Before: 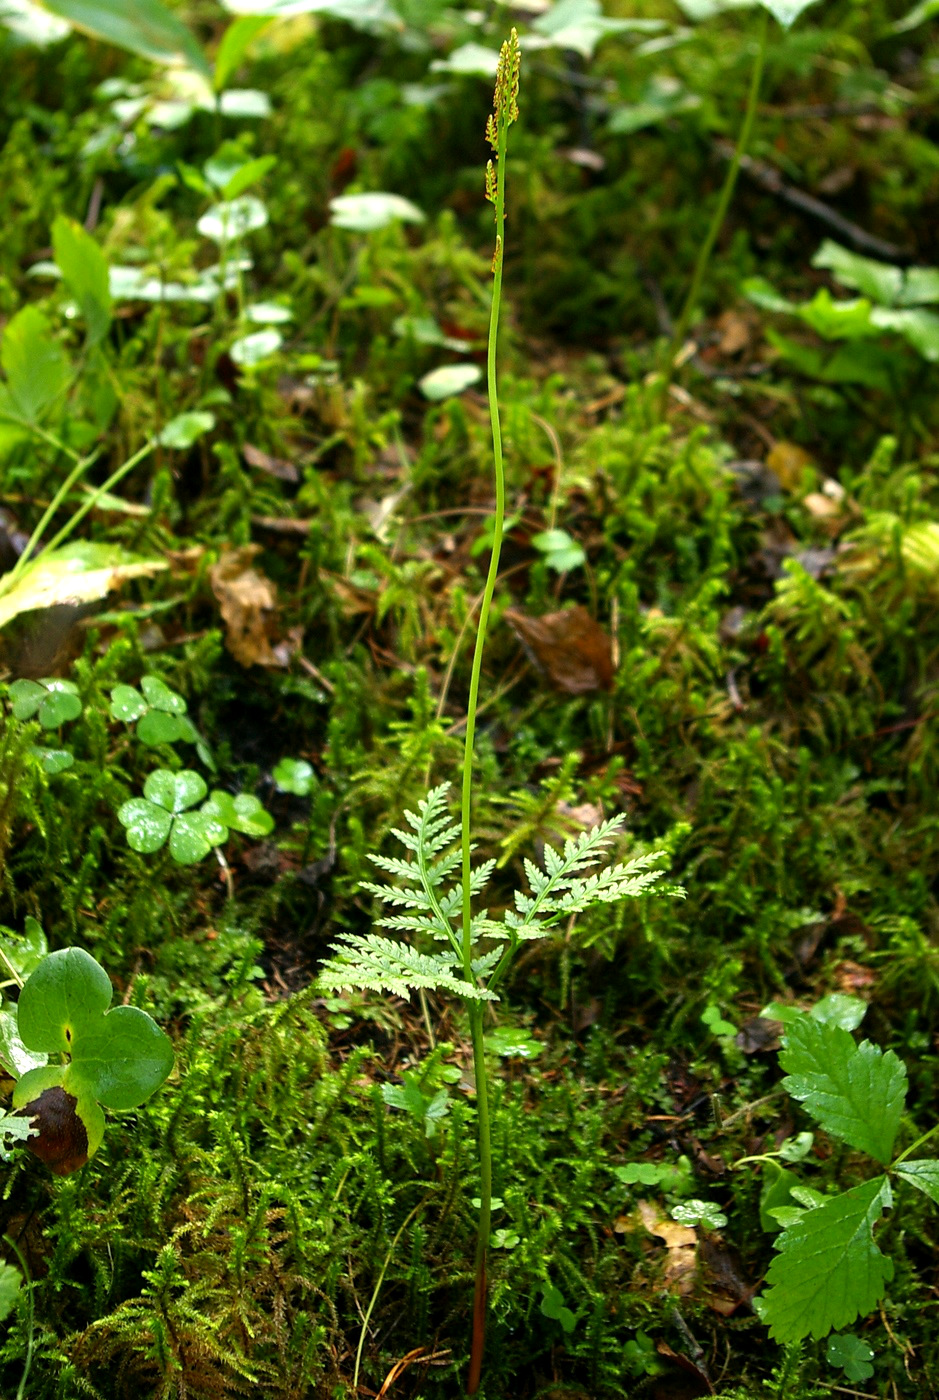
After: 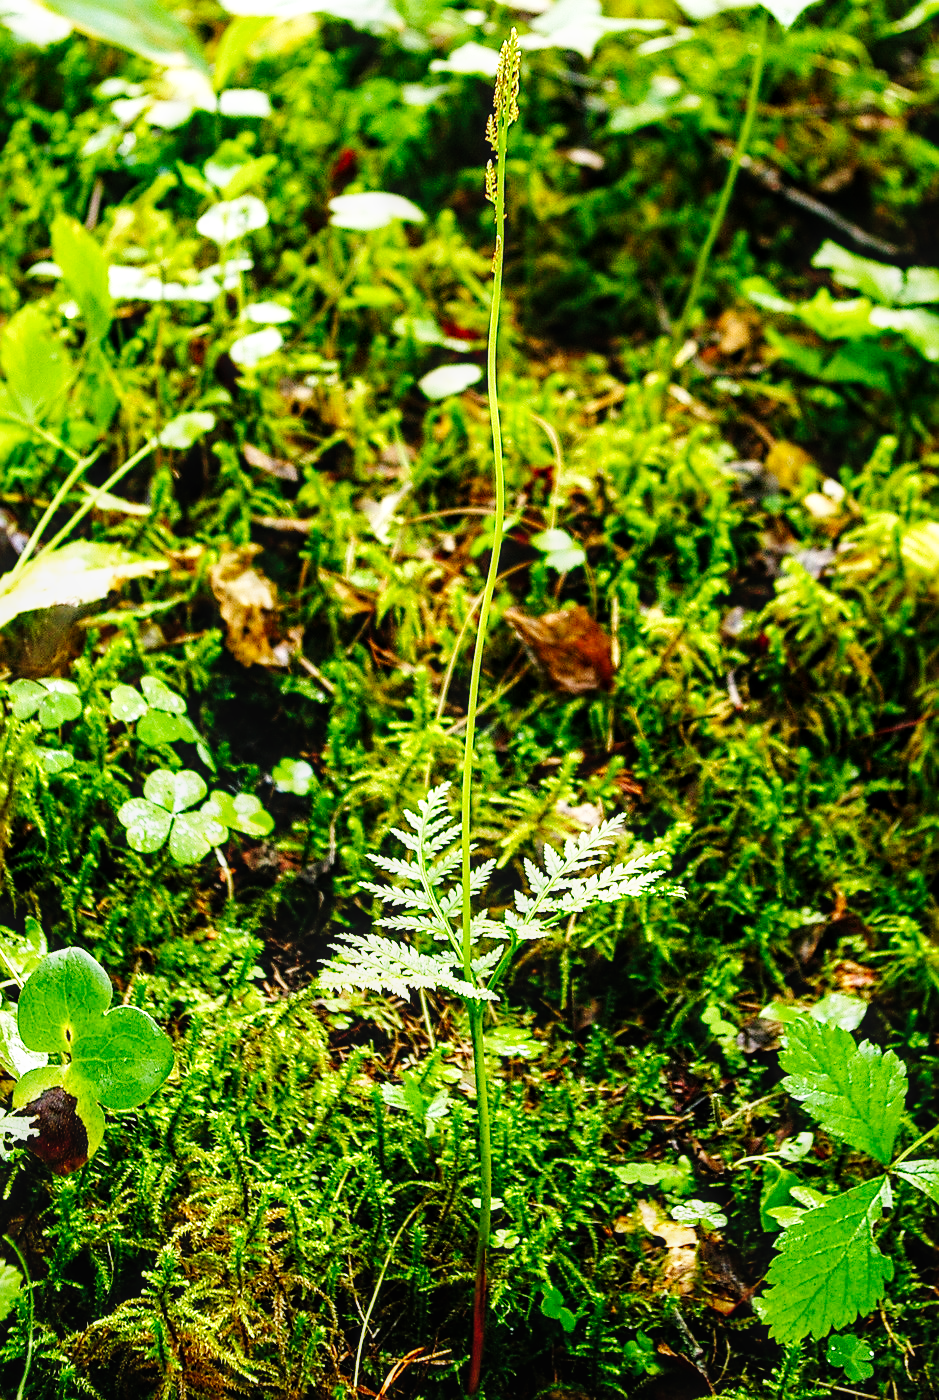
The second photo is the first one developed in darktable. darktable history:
base curve: curves: ch0 [(0, 0) (0, 0) (0.002, 0.001) (0.008, 0.003) (0.019, 0.011) (0.037, 0.037) (0.064, 0.11) (0.102, 0.232) (0.152, 0.379) (0.216, 0.524) (0.296, 0.665) (0.394, 0.789) (0.512, 0.881) (0.651, 0.945) (0.813, 0.986) (1, 1)], preserve colors none
local contrast: on, module defaults
sharpen: amount 0.492
